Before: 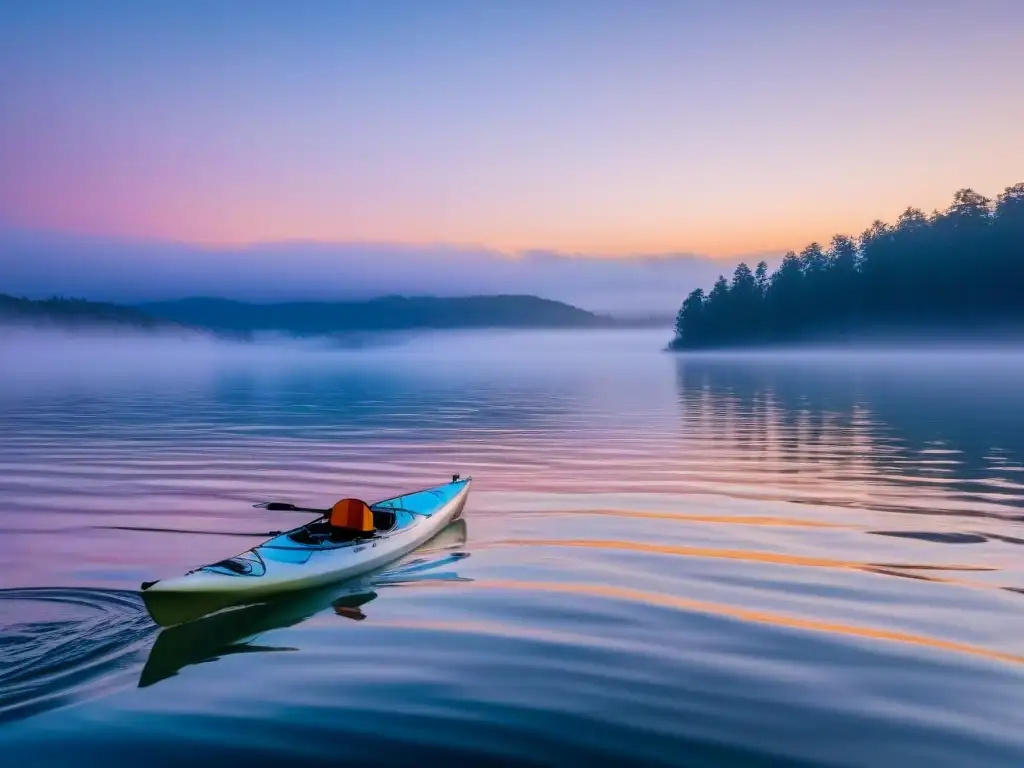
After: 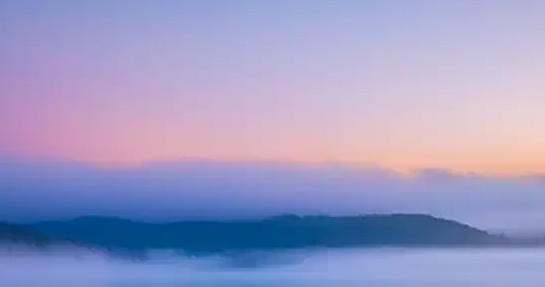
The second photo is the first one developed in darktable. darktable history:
sharpen: amount 0.491
shadows and highlights: radius 335.99, shadows 63.84, highlights 4.72, compress 87.52%, soften with gaussian
crop: left 10.366%, top 10.557%, right 36.373%, bottom 52.014%
exposure: compensate highlight preservation false
